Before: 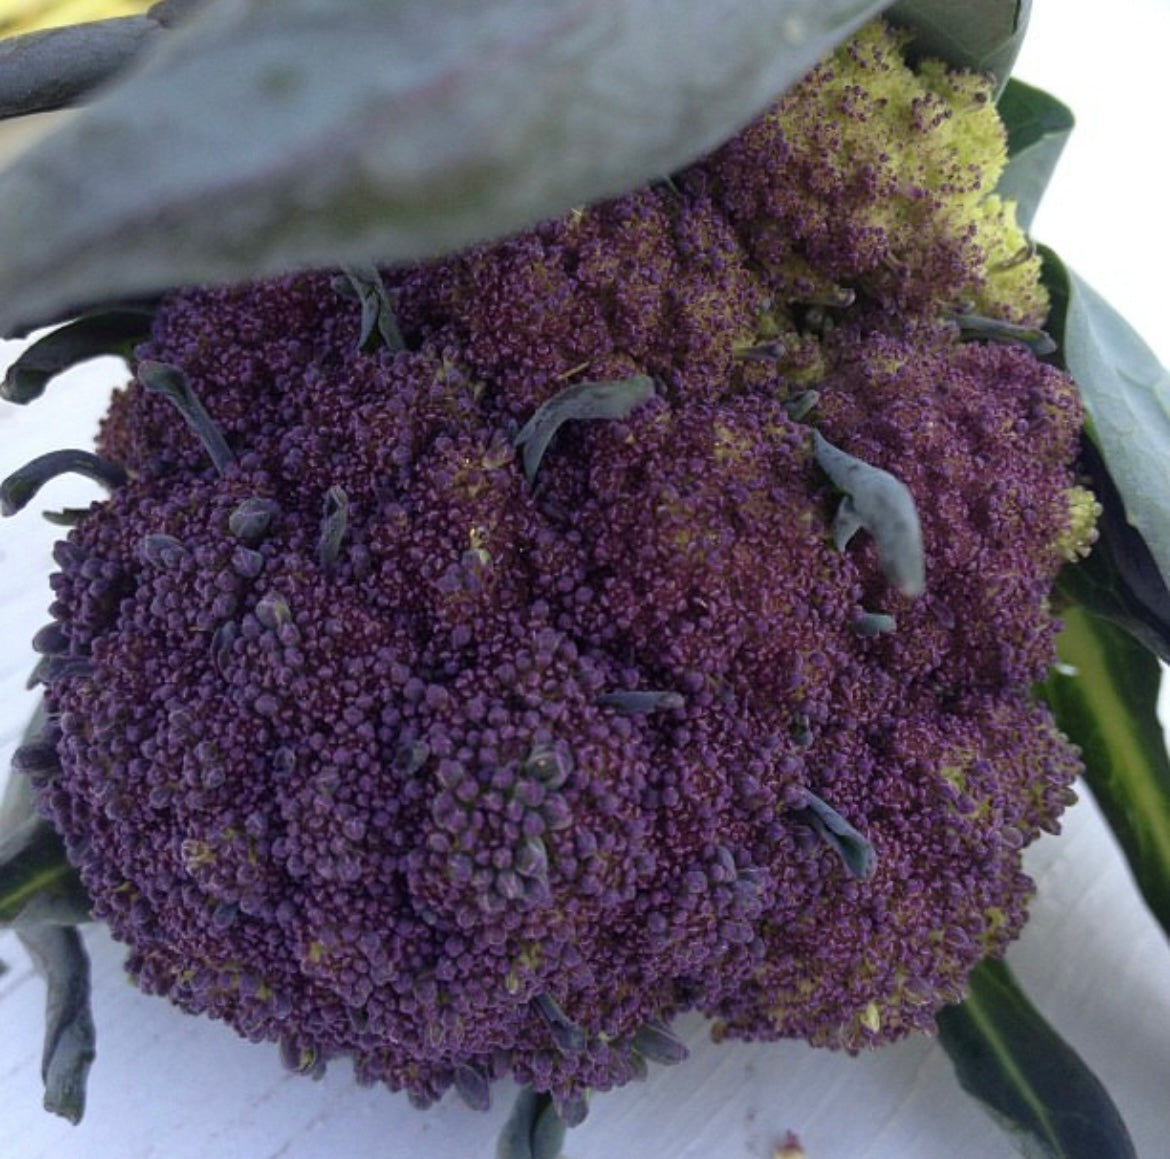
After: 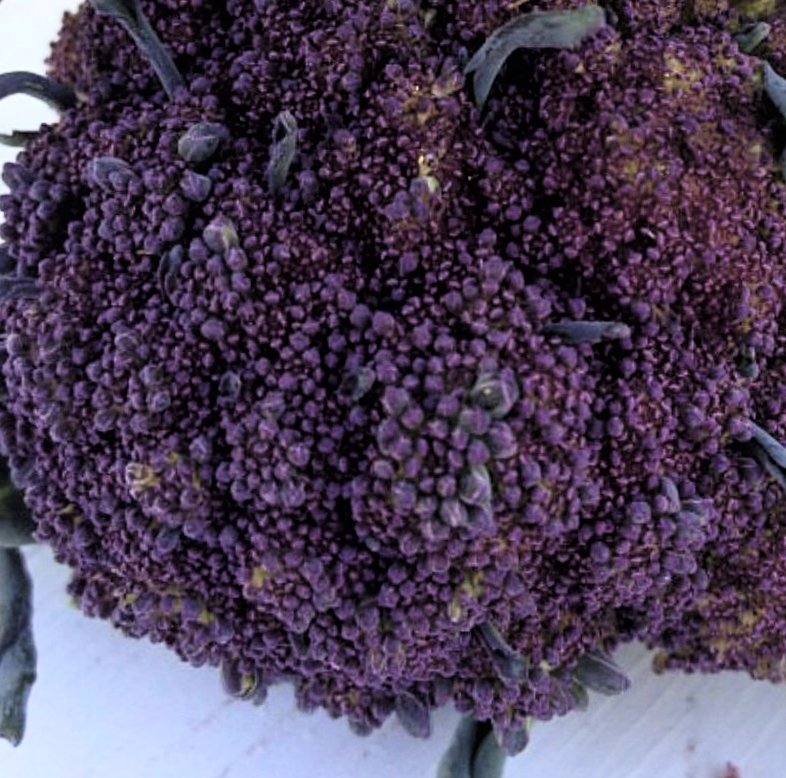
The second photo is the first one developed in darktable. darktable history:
tone curve: curves: ch0 [(0, 0) (0.082, 0.02) (0.129, 0.078) (0.275, 0.301) (0.67, 0.809) (1, 1)], color space Lab, linked channels, preserve colors none
crop and rotate: angle -0.82°, left 3.85%, top 31.828%, right 27.992%
